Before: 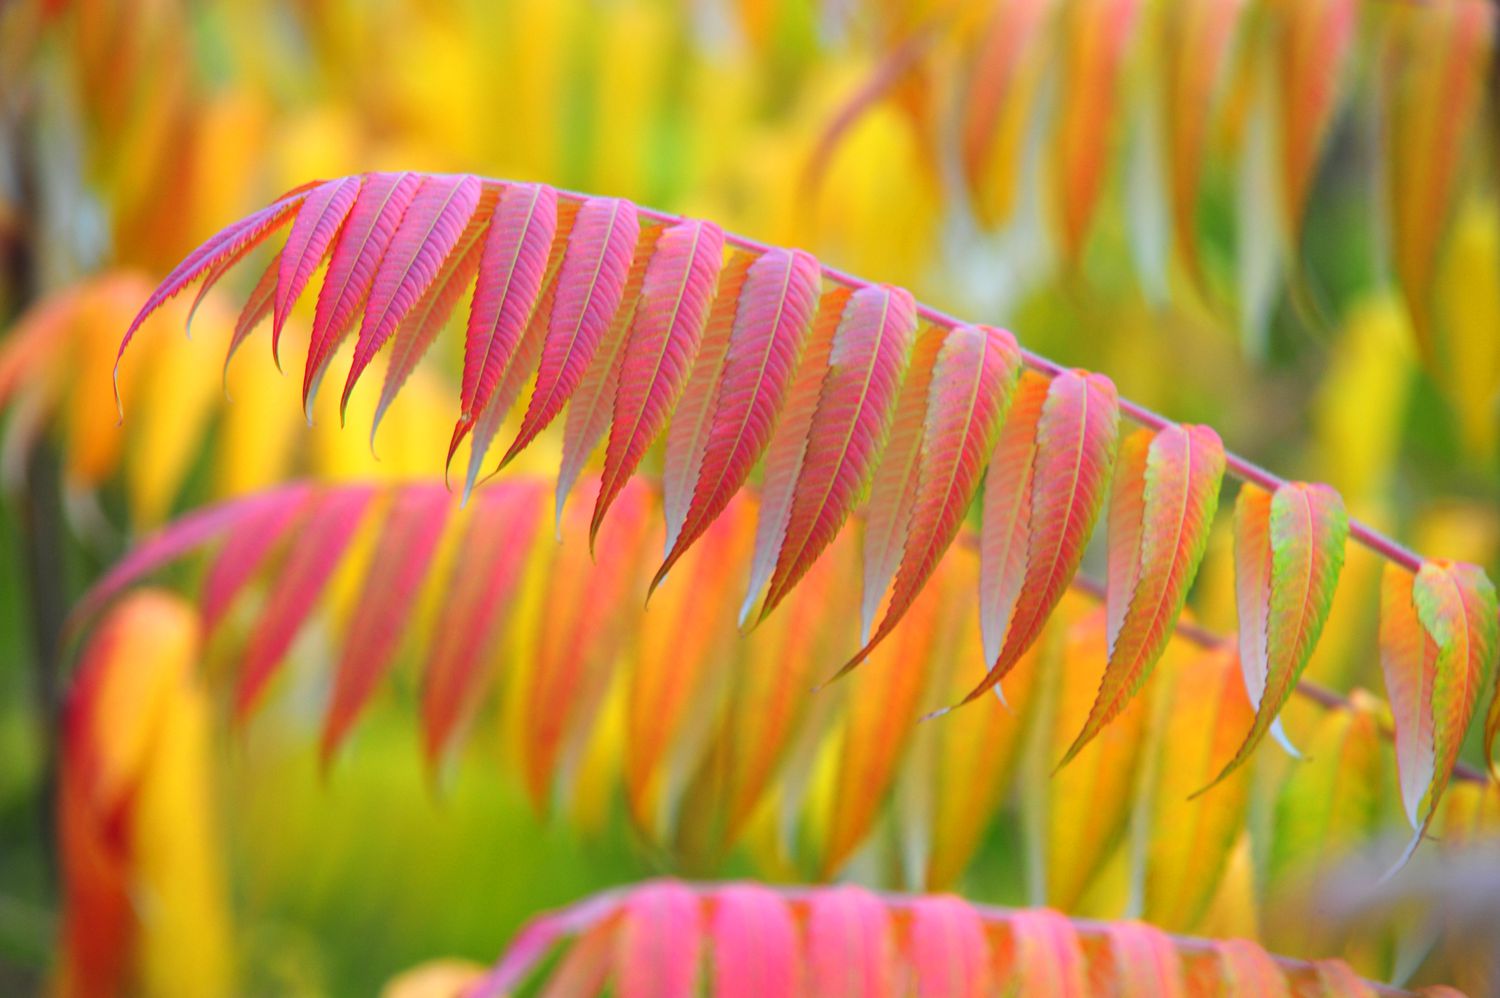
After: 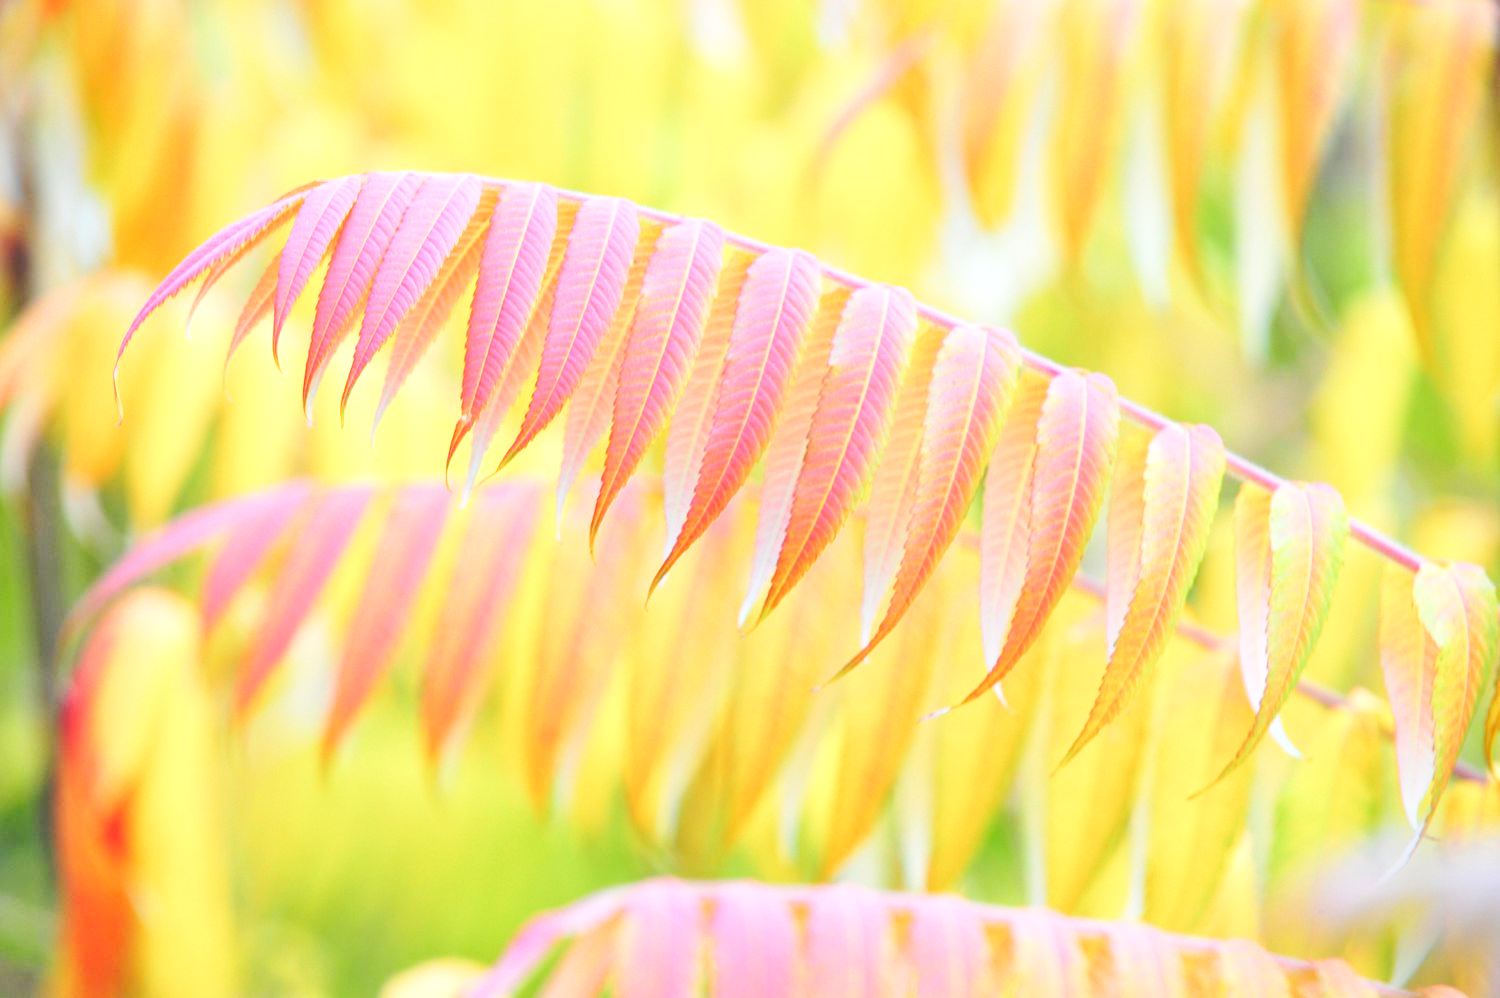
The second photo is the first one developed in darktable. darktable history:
base curve: curves: ch0 [(0, 0.007) (0.028, 0.063) (0.121, 0.311) (0.46, 0.743) (0.859, 0.957) (1, 1)], preserve colors none
exposure: exposure 0.75 EV, compensate highlight preservation false
